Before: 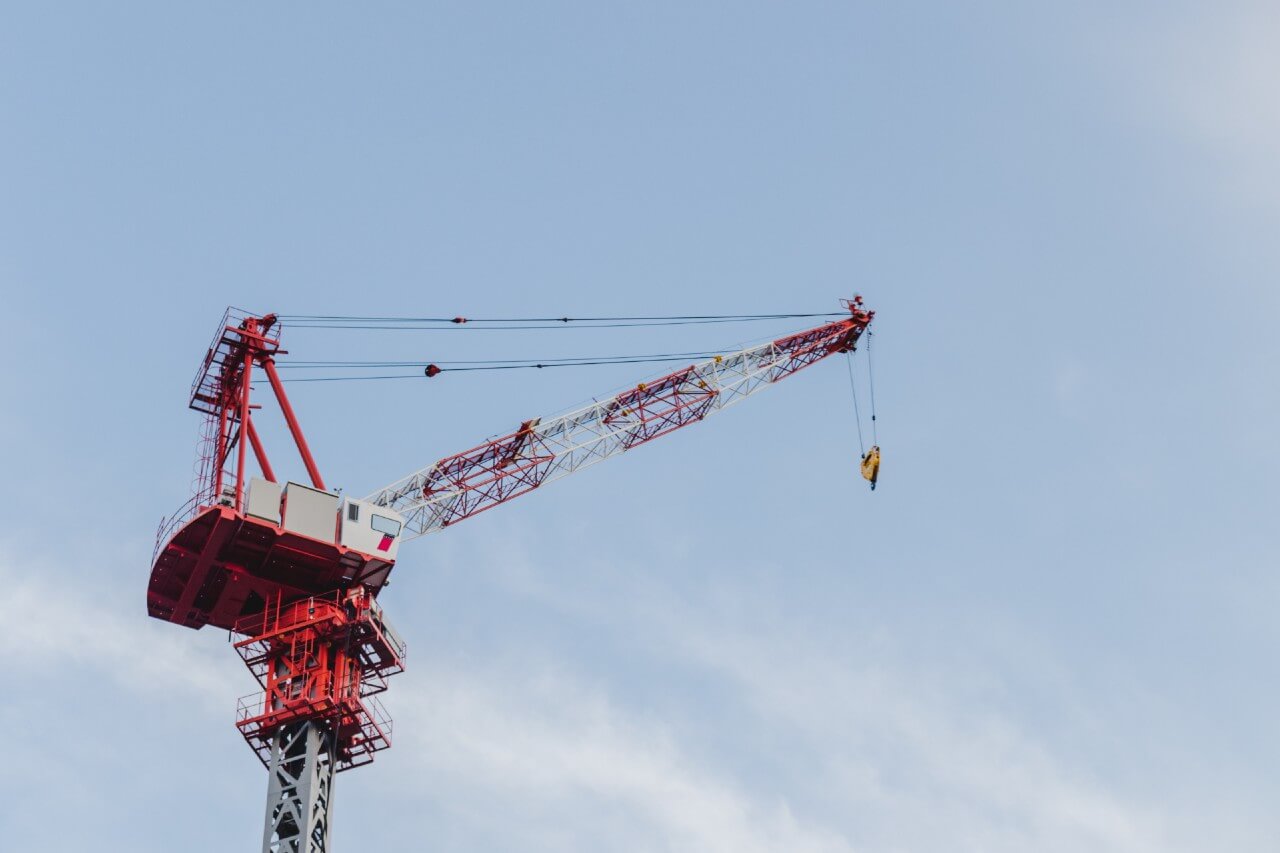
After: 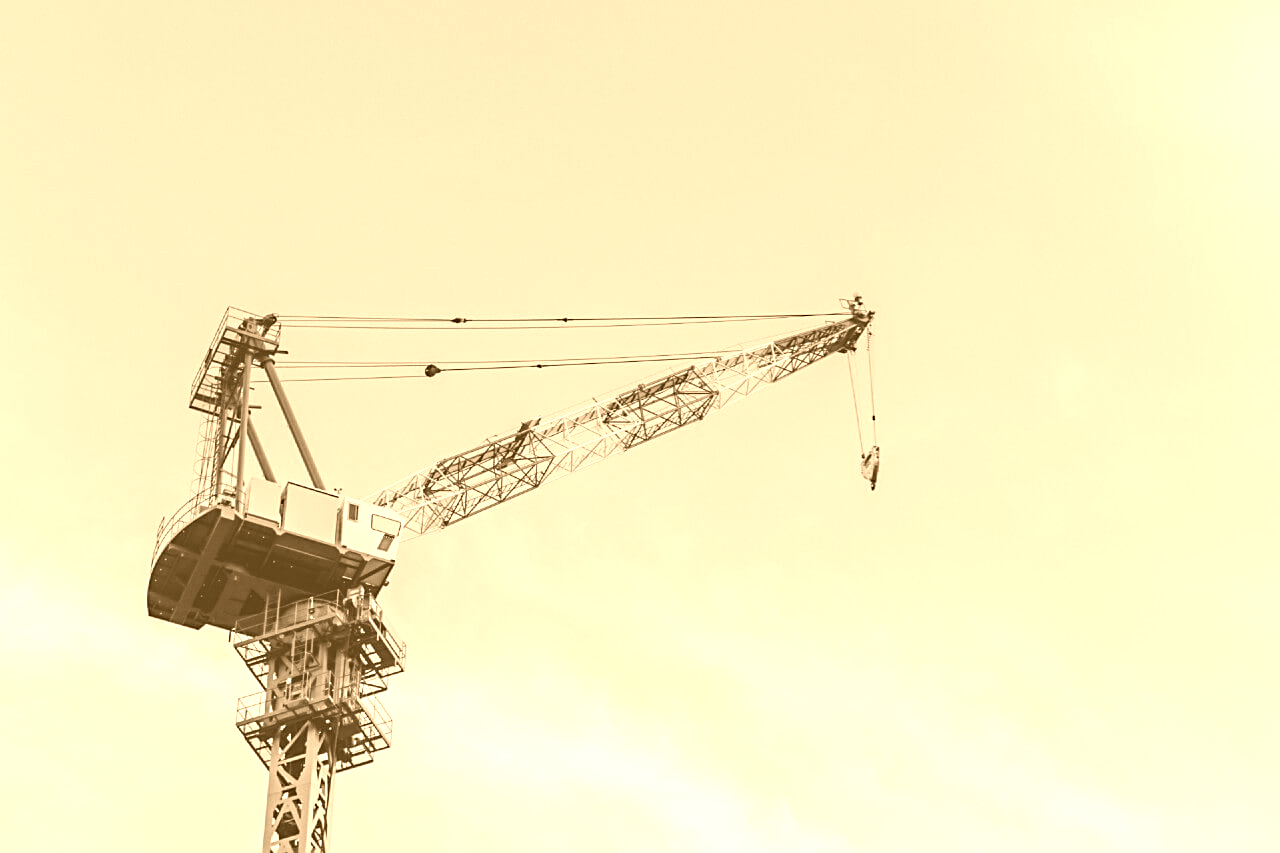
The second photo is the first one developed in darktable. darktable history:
sharpen: on, module defaults
colorize: hue 28.8°, source mix 100%
exposure: exposure 0.014 EV, compensate highlight preservation false
haze removal: on, module defaults
